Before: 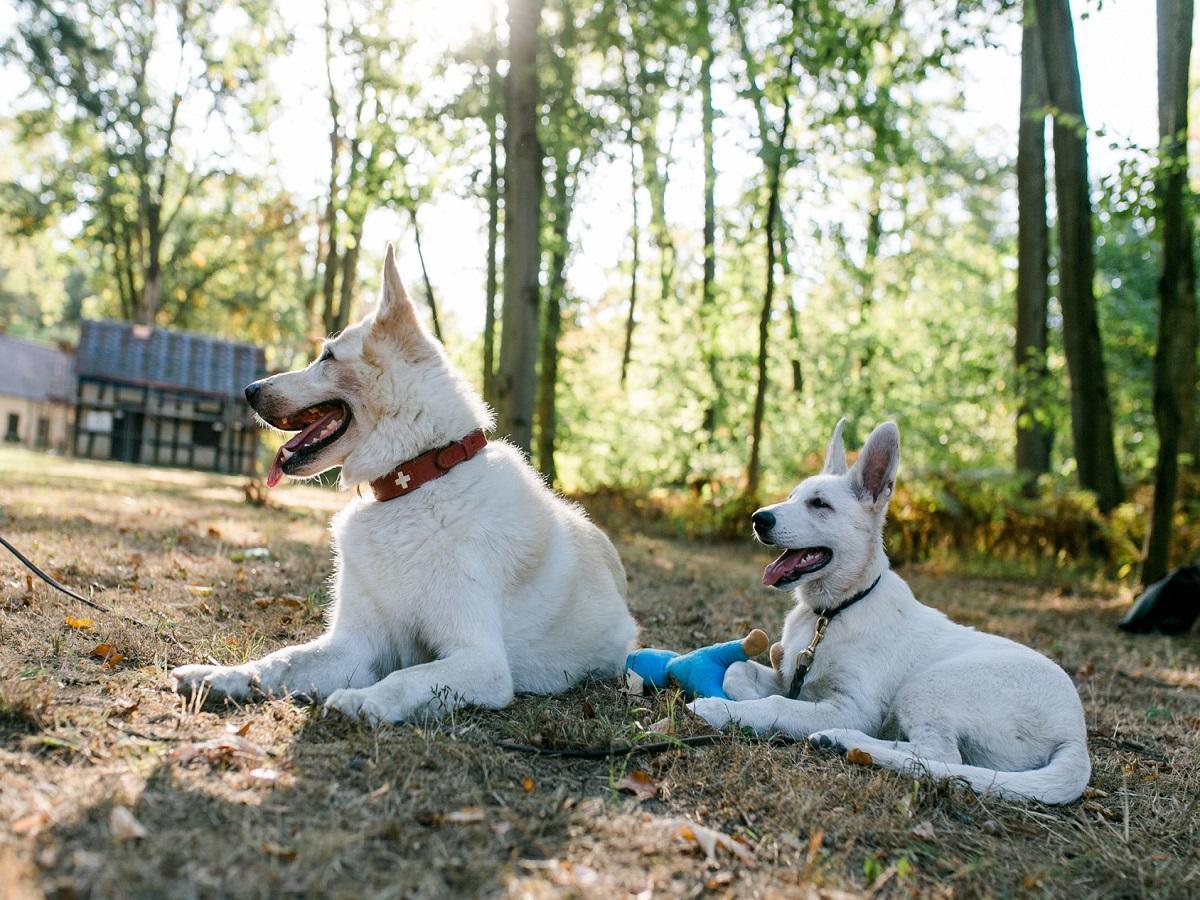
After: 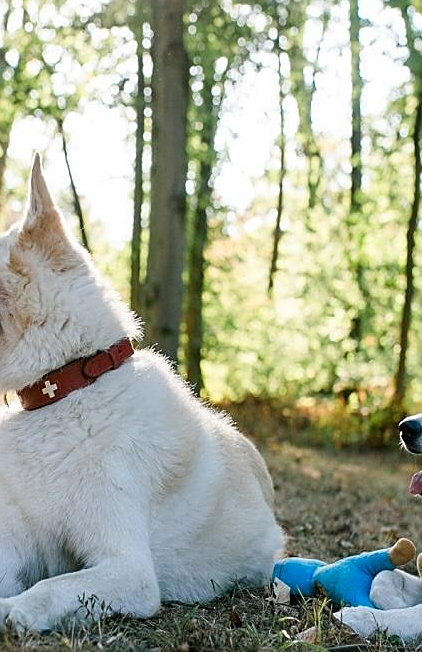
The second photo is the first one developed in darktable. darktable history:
crop and rotate: left 29.476%, top 10.214%, right 35.32%, bottom 17.333%
sharpen: on, module defaults
color balance rgb: global vibrance 10%
